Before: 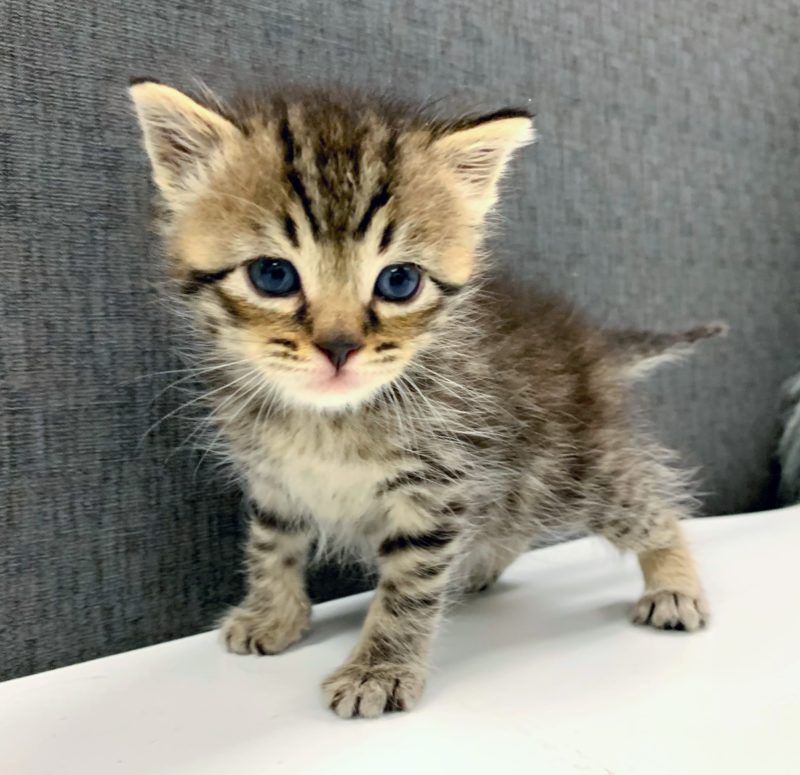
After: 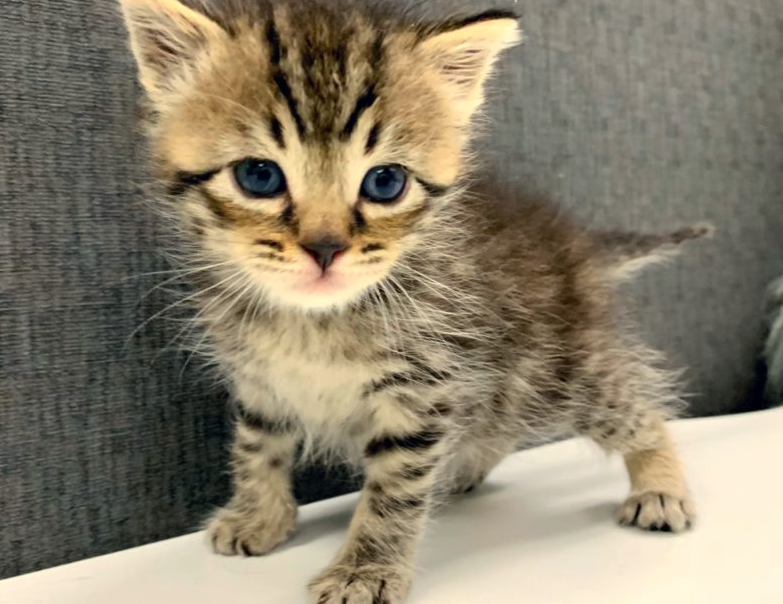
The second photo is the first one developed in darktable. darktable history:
crop and rotate: left 1.814%, top 12.818%, right 0.25%, bottom 9.225%
white balance: red 1.045, blue 0.932
